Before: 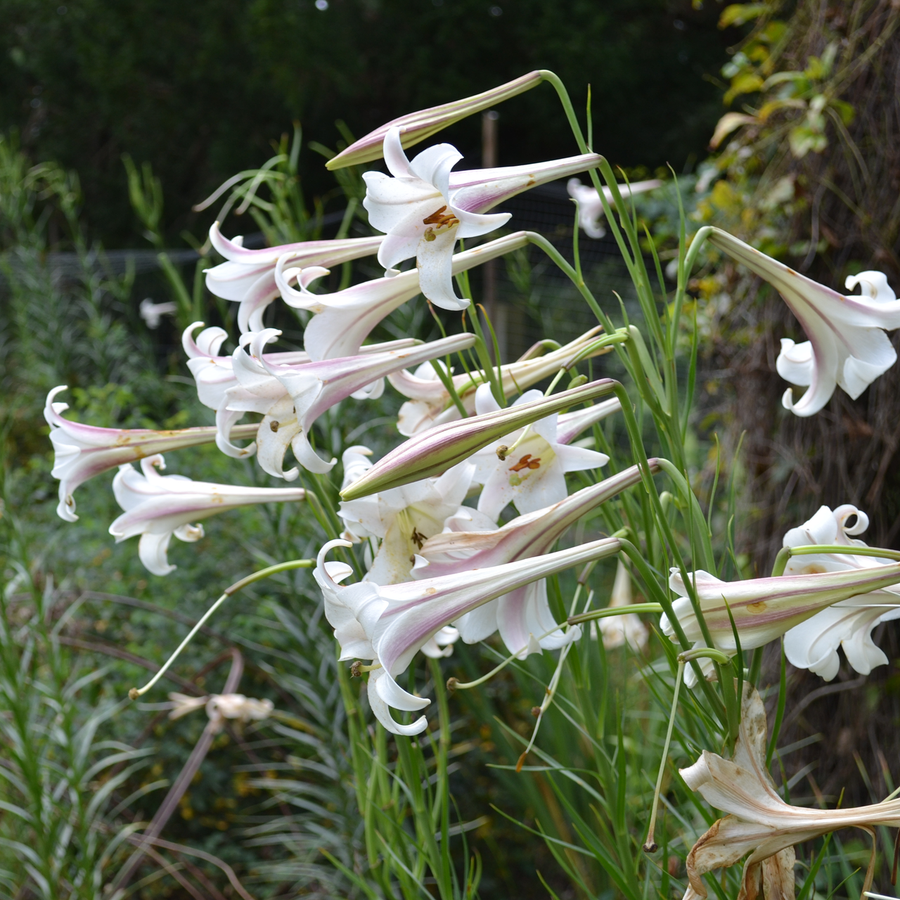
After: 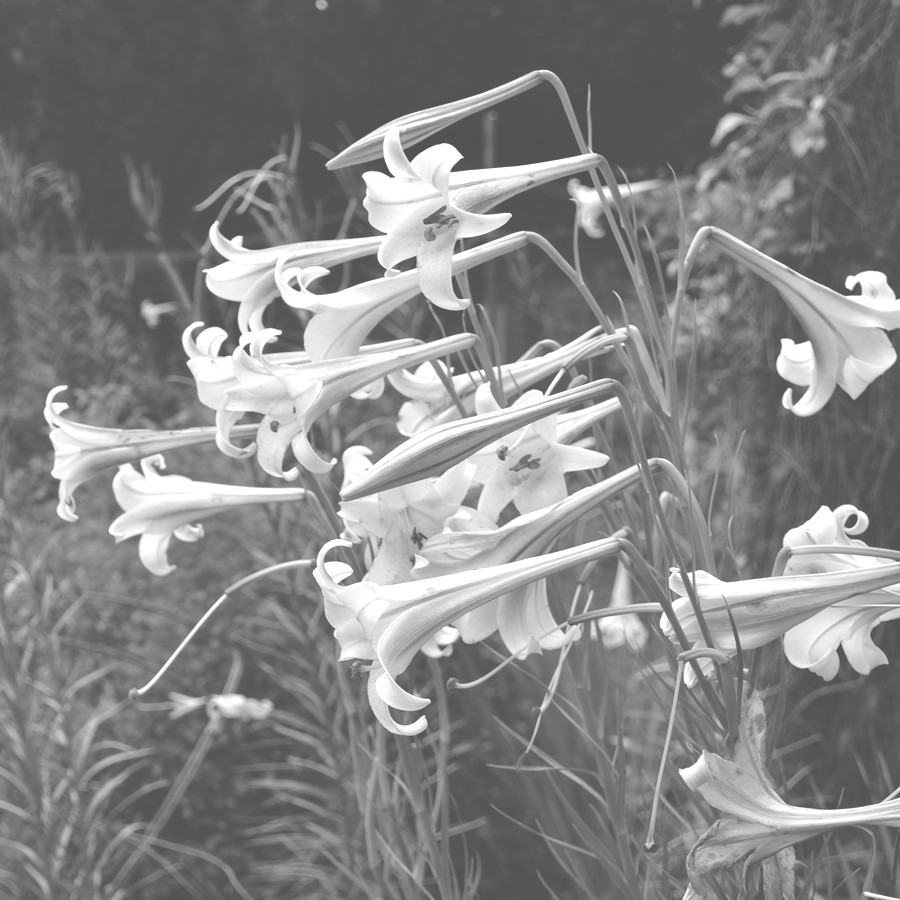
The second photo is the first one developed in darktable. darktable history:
monochrome: a -92.57, b 58.91
exposure: black level correction -0.071, exposure 0.5 EV, compensate highlight preservation false
